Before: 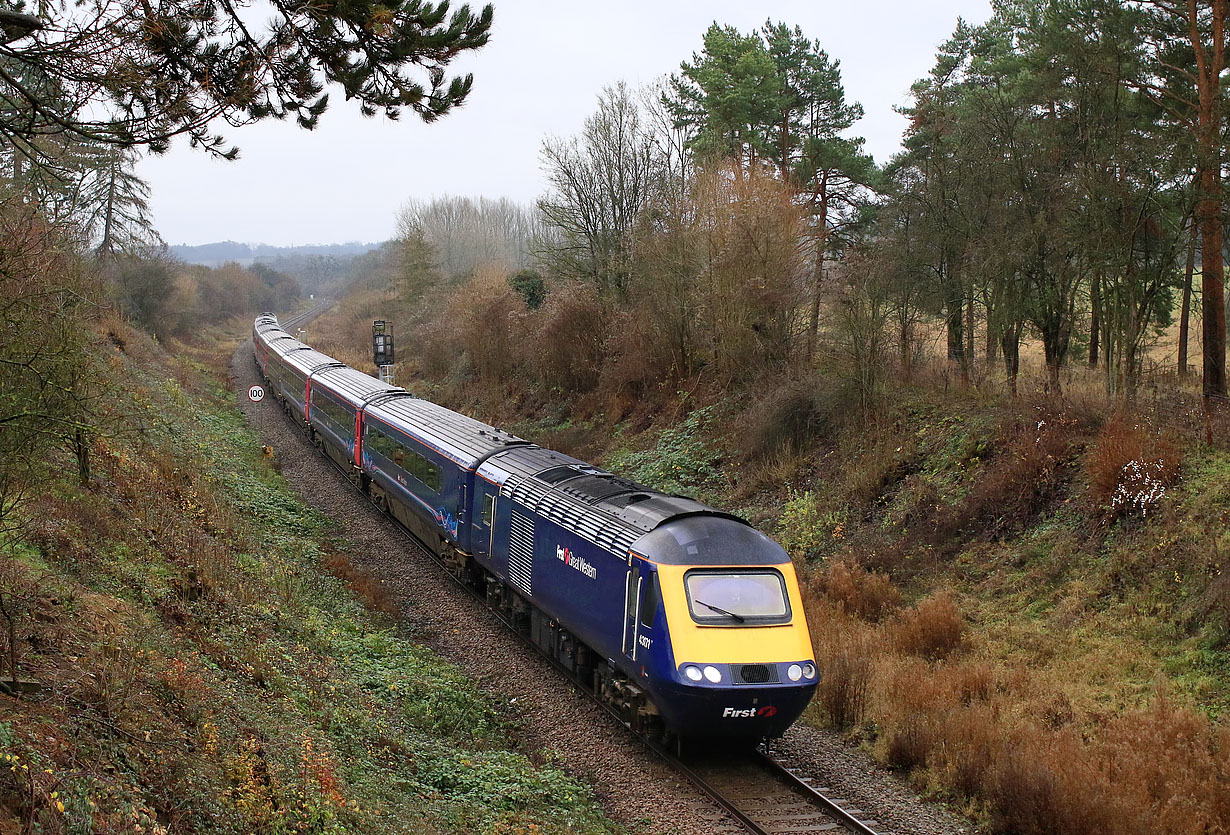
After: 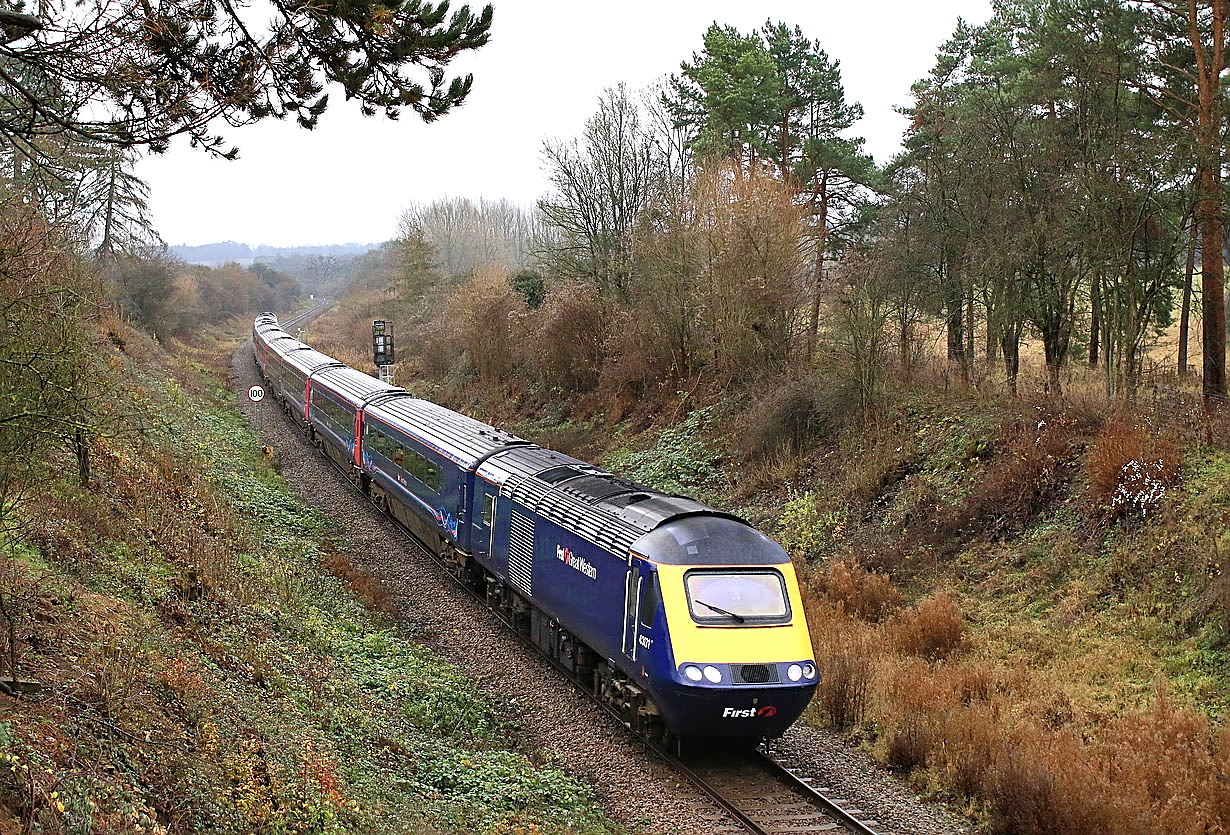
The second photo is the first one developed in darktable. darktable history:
shadows and highlights: shadows 29.34, highlights -29.26, low approximation 0.01, soften with gaussian
sharpen: on, module defaults
exposure: exposure 0.457 EV, compensate exposure bias true, compensate highlight preservation false
